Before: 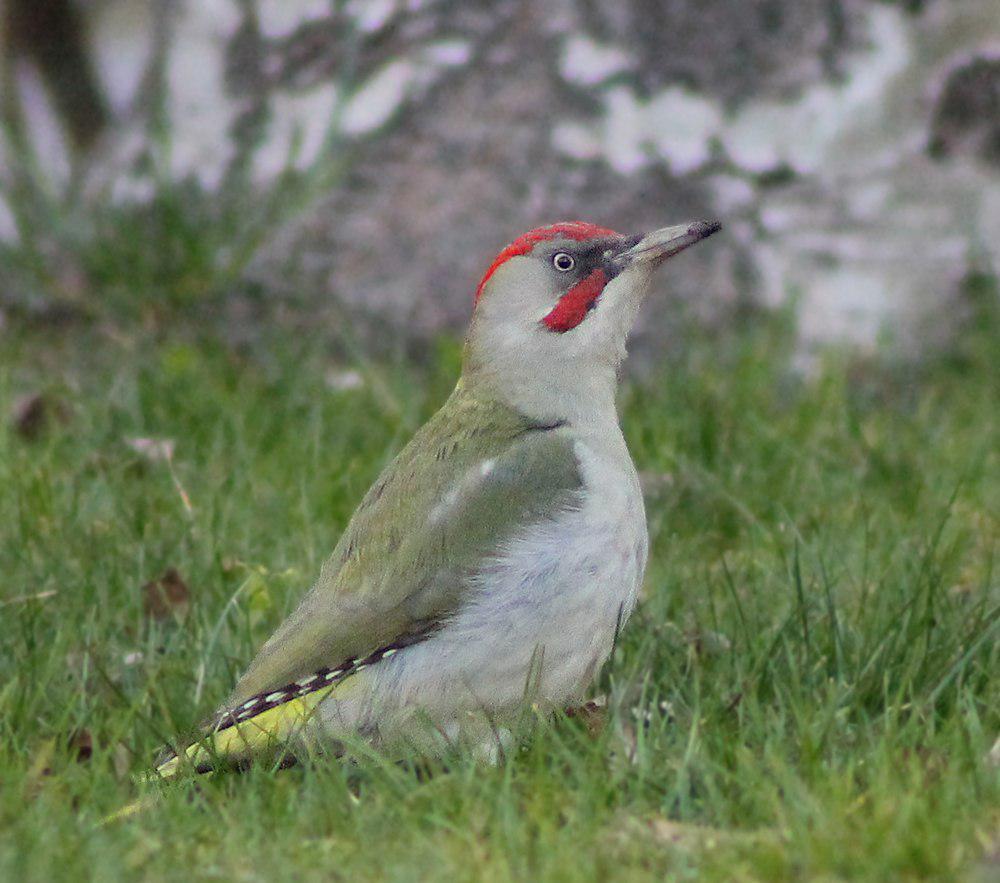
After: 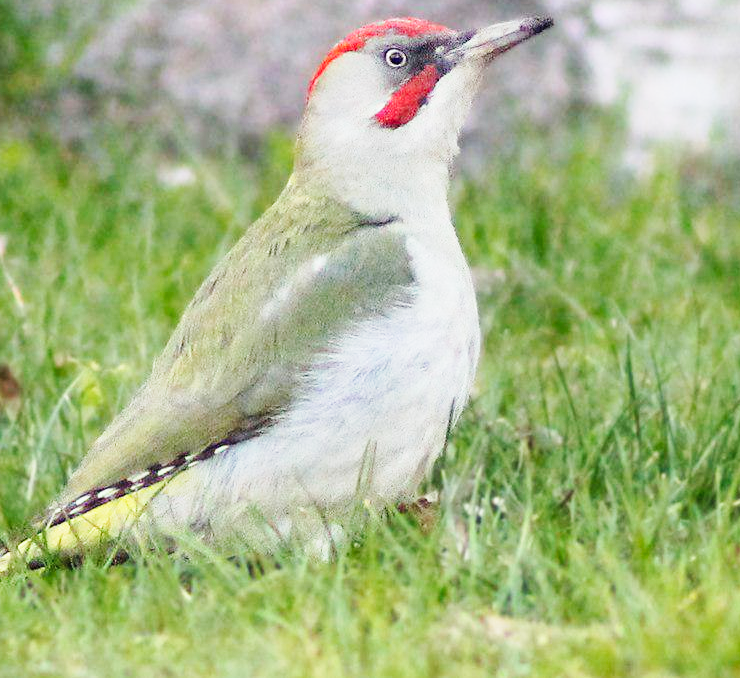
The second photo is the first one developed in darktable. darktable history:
crop: left 16.865%, top 23.175%, right 9.103%
base curve: curves: ch0 [(0, 0) (0.018, 0.026) (0.143, 0.37) (0.33, 0.731) (0.458, 0.853) (0.735, 0.965) (0.905, 0.986) (1, 1)], preserve colors none
